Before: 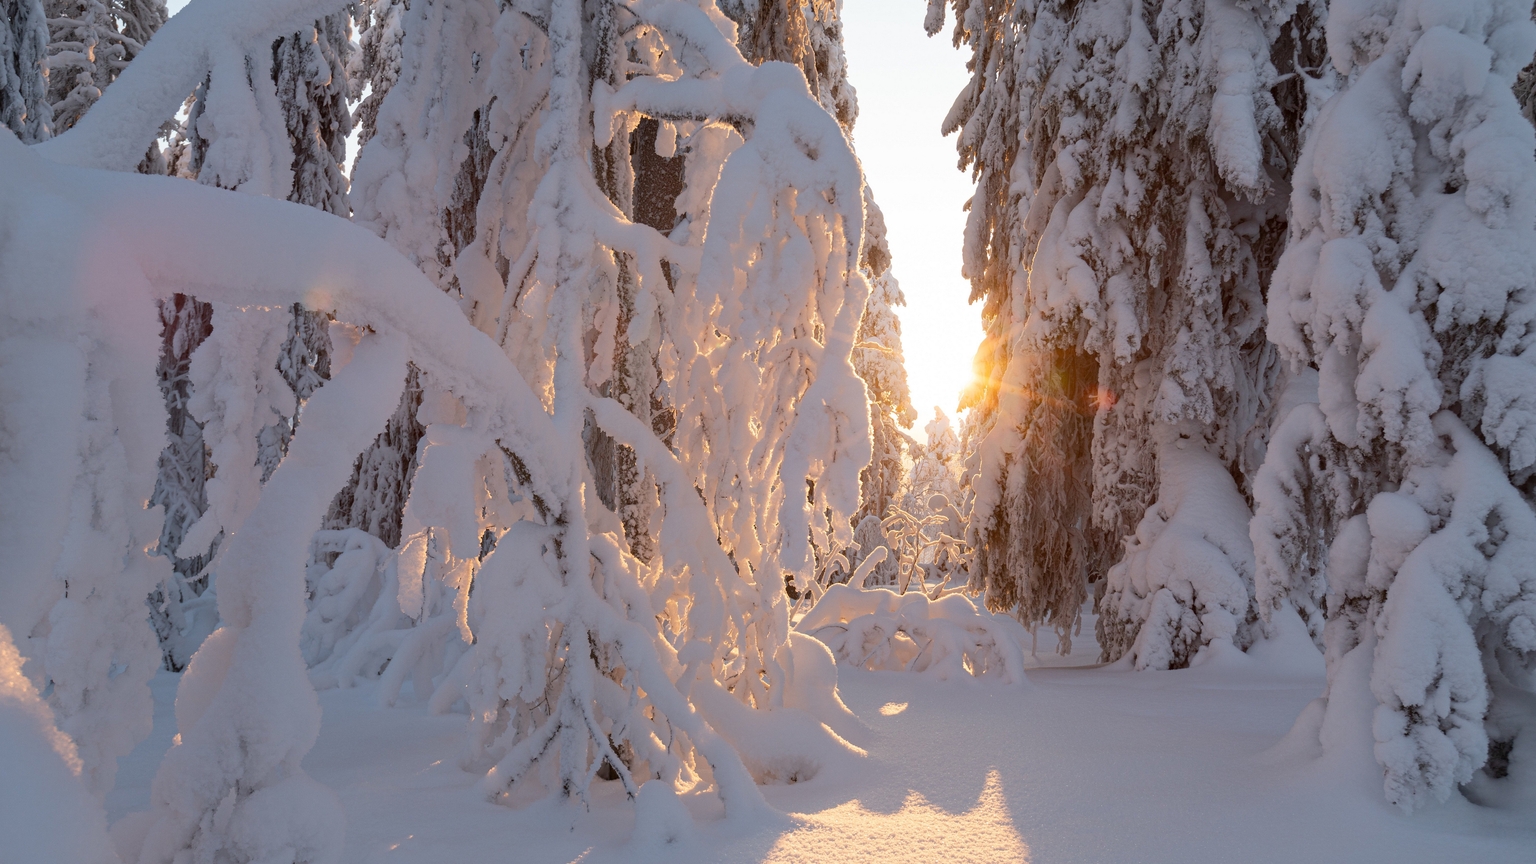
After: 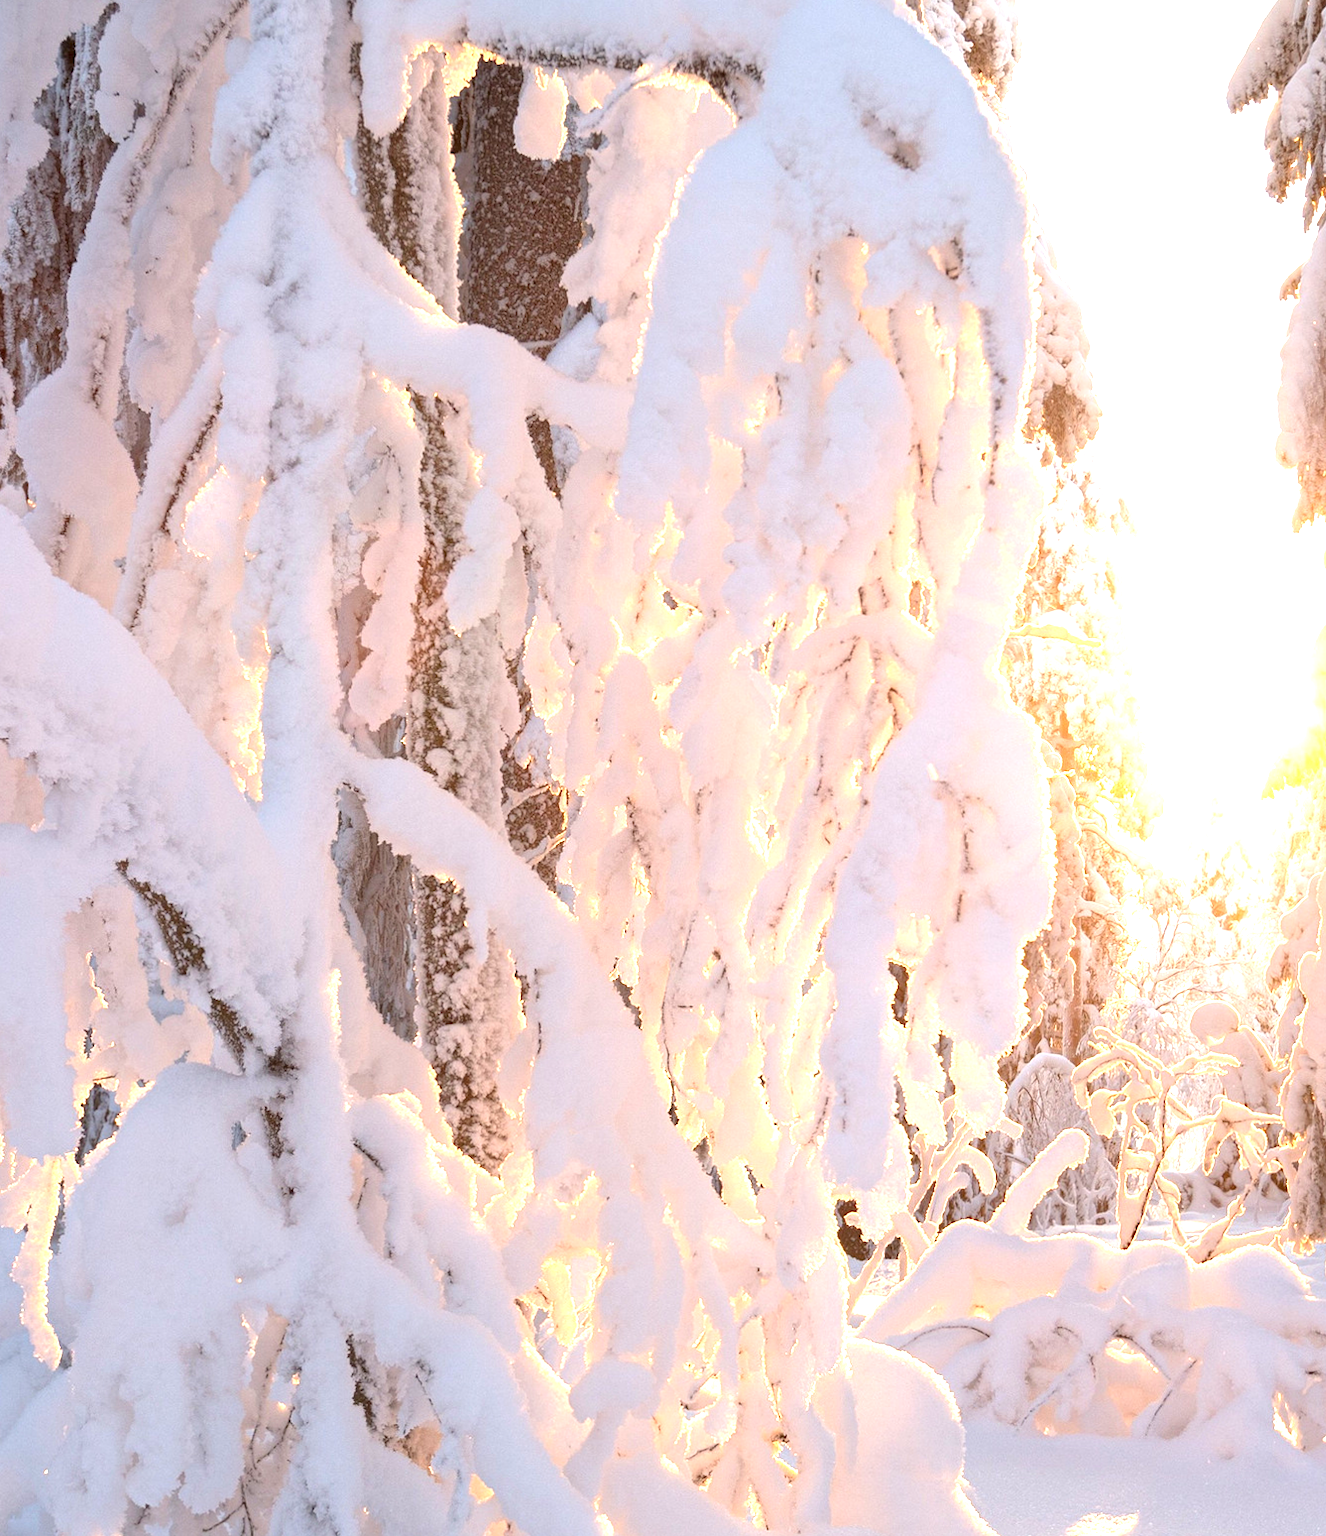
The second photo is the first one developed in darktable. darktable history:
rotate and perspective: rotation 0.174°, lens shift (vertical) 0.013, lens shift (horizontal) 0.019, shear 0.001, automatic cropping original format, crop left 0.007, crop right 0.991, crop top 0.016, crop bottom 0.997
exposure: black level correction 0, exposure 1.379 EV, compensate exposure bias true, compensate highlight preservation false
crop and rotate: left 29.476%, top 10.214%, right 35.32%, bottom 17.333%
